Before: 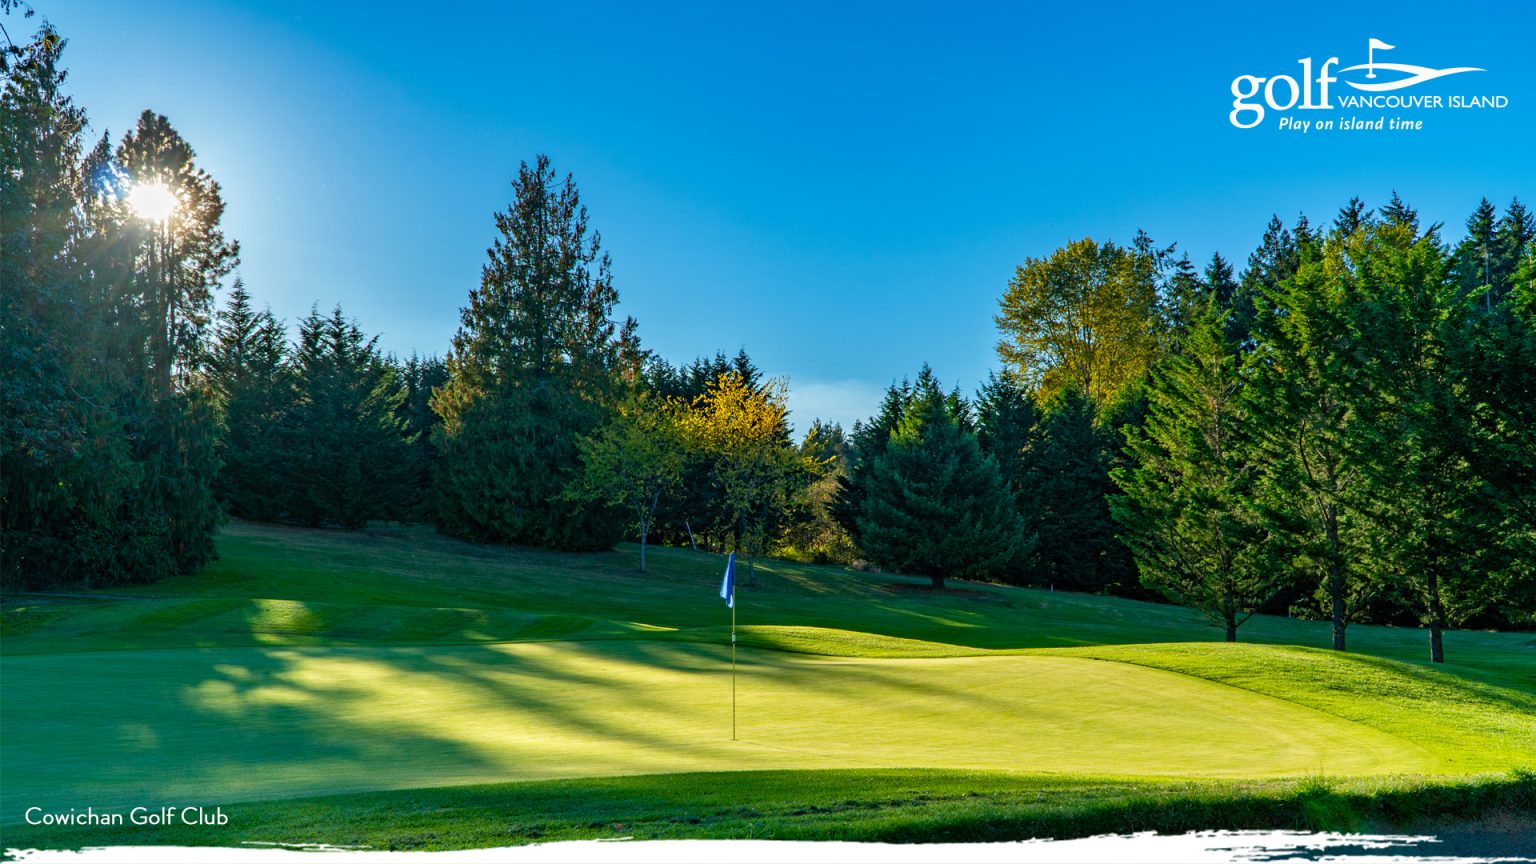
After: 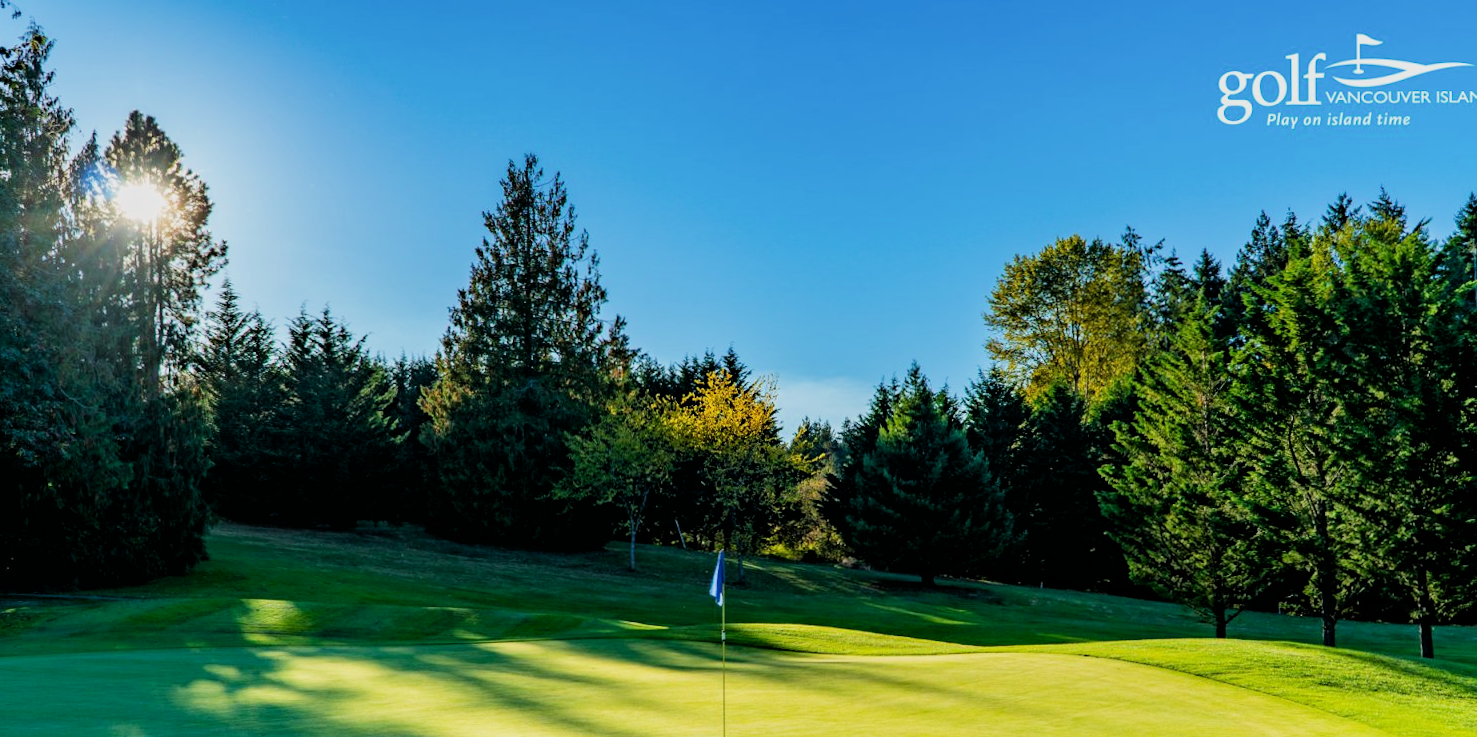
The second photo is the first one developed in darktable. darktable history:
crop and rotate: angle 0.225°, left 0.405%, right 2.754%, bottom 14.084%
filmic rgb: black relative exposure -5.03 EV, white relative exposure 4 EV, threshold 5.99 EV, hardness 2.9, contrast 1.19, enable highlight reconstruction true
exposure: black level correction 0.001, exposure 0.298 EV, compensate highlight preservation false
